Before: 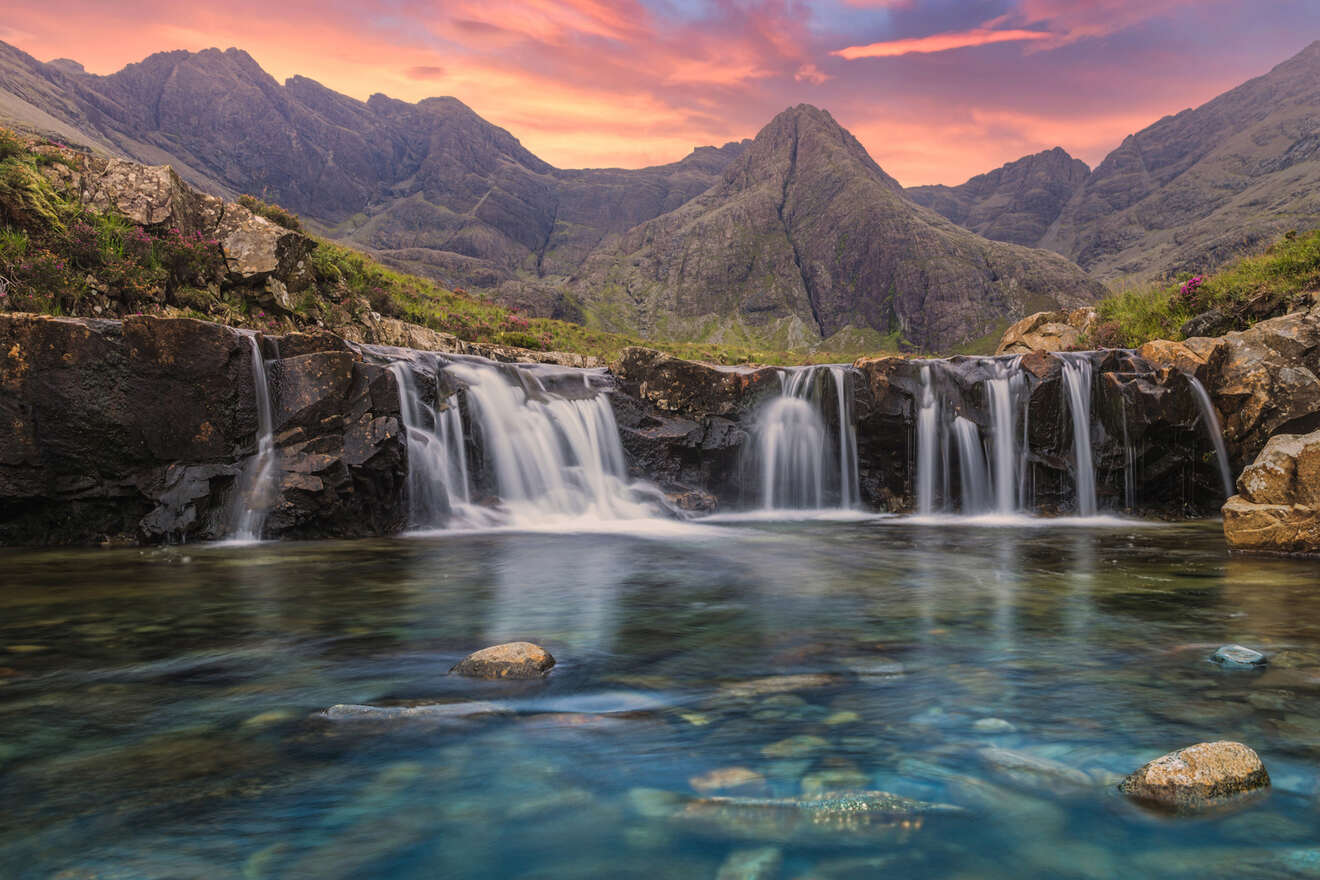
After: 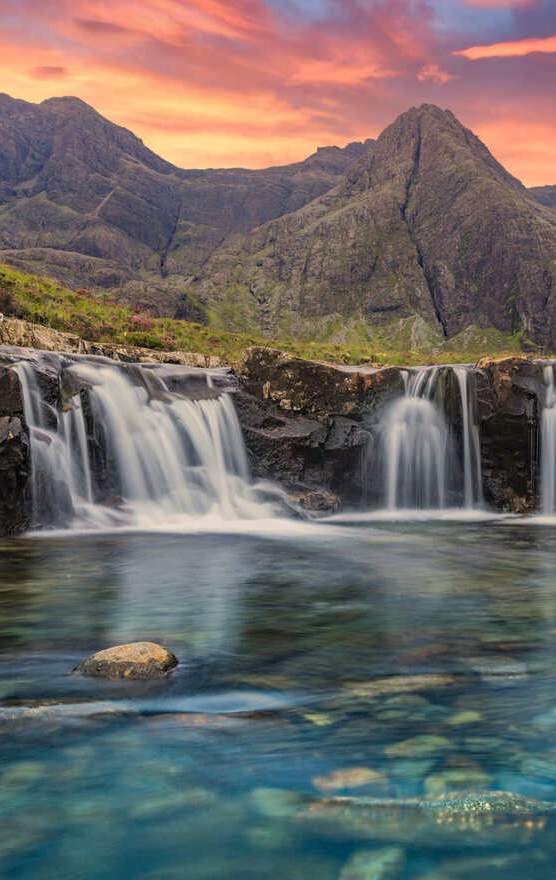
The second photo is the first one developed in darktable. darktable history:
rgb curve: curves: ch2 [(0, 0) (0.567, 0.512) (1, 1)], mode RGB, independent channels
shadows and highlights: soften with gaussian
haze removal: compatibility mode true, adaptive false
crop: left 28.583%, right 29.231%
